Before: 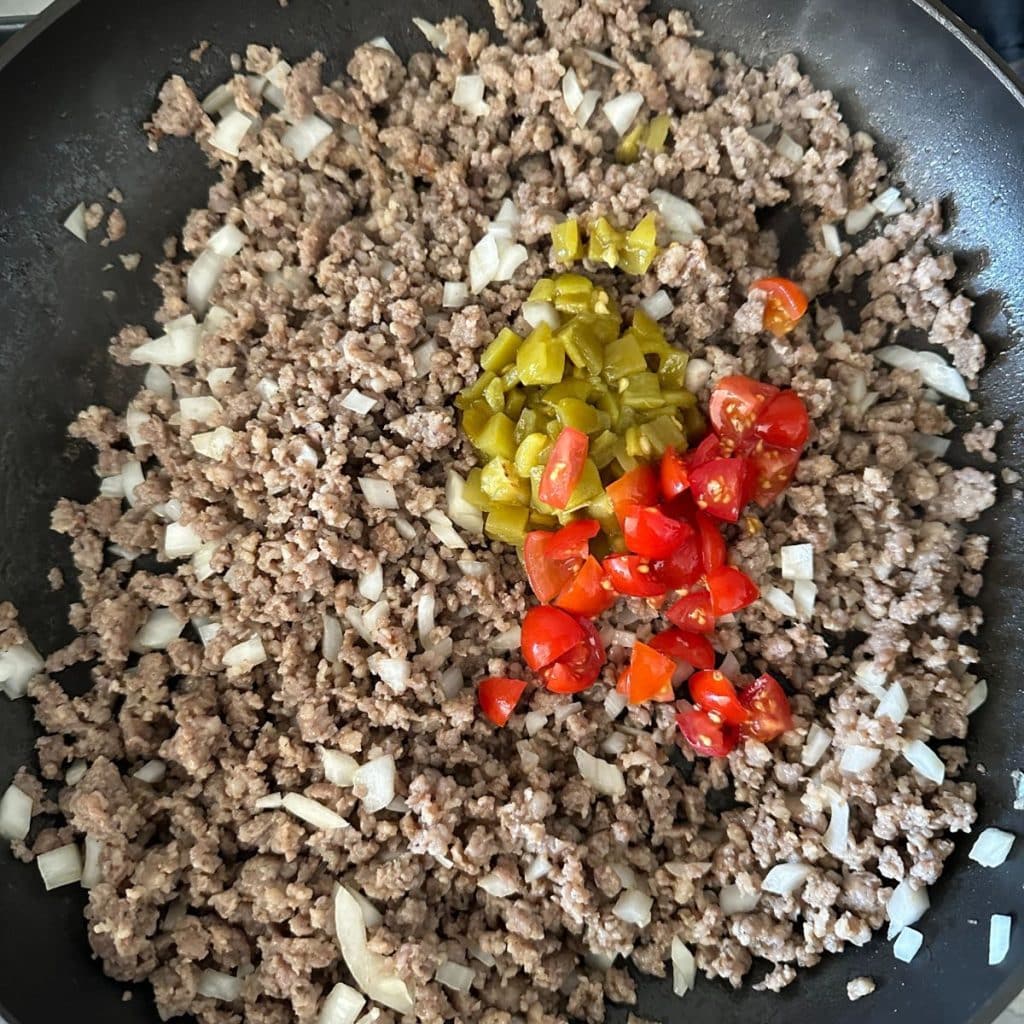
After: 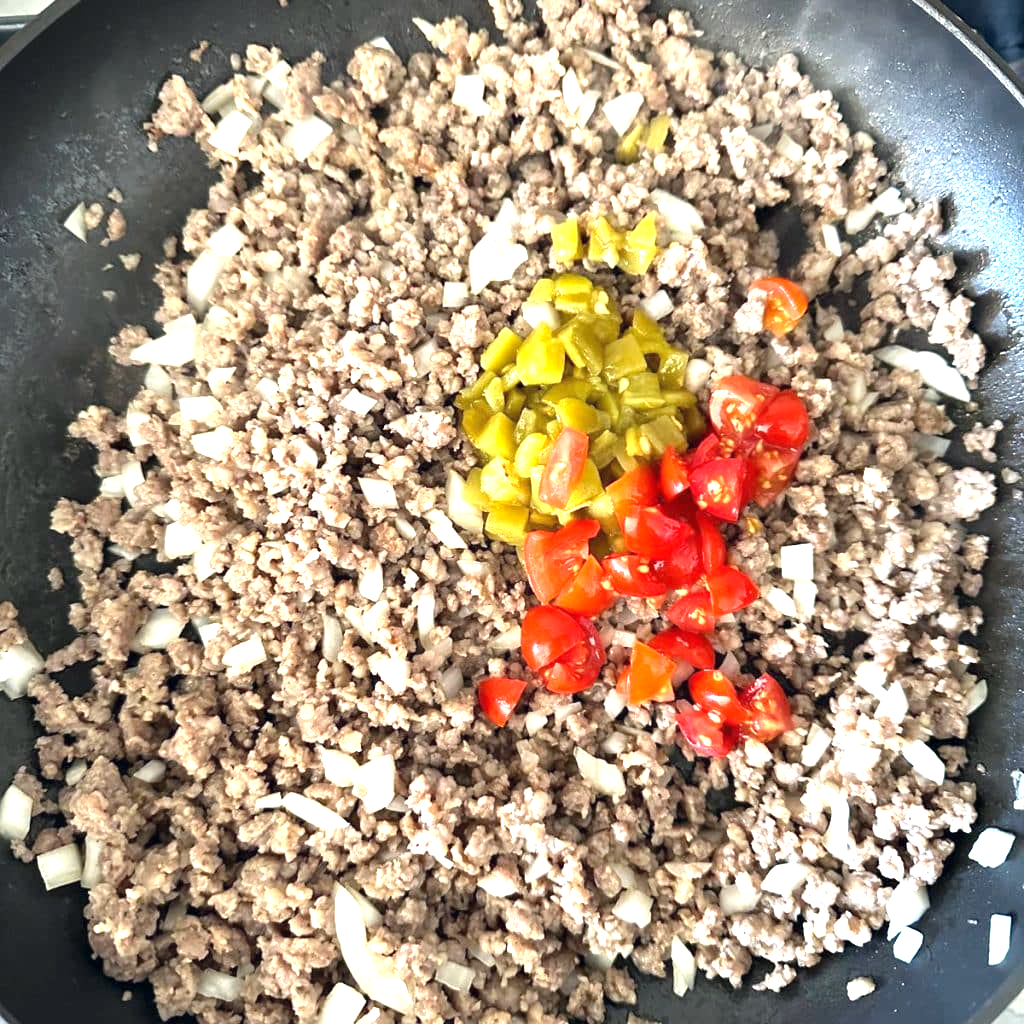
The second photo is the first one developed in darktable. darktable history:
color correction: highlights a* 0.207, highlights b* 2.7, shadows a* -0.874, shadows b* -4.78
exposure: exposure 1.2 EV, compensate highlight preservation false
